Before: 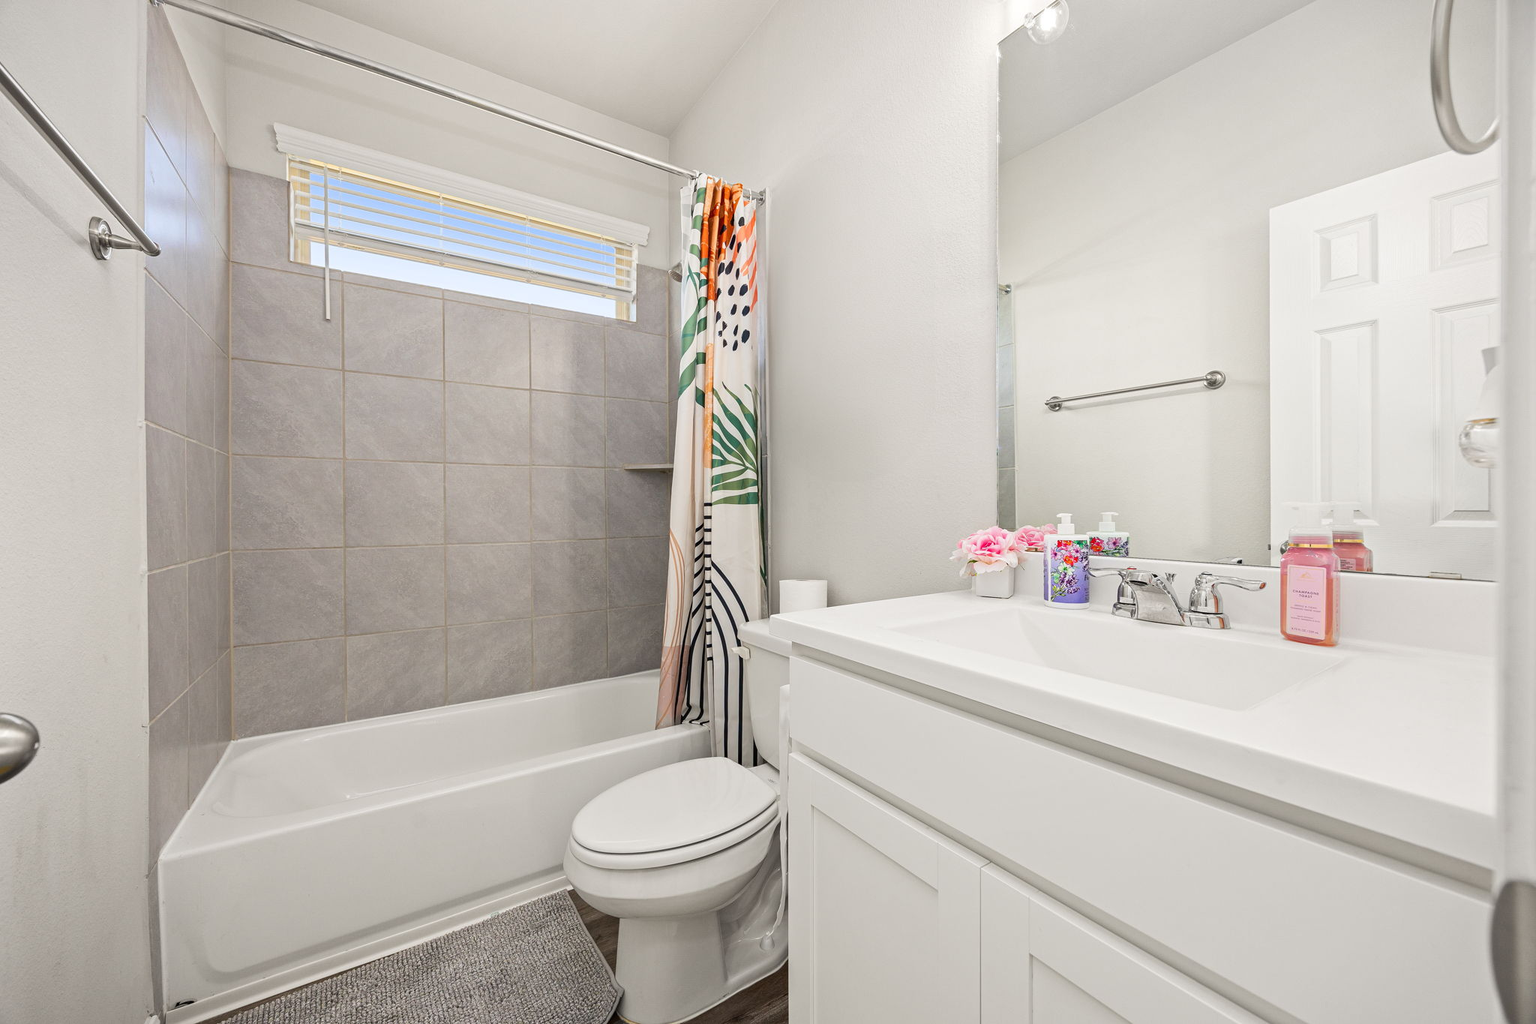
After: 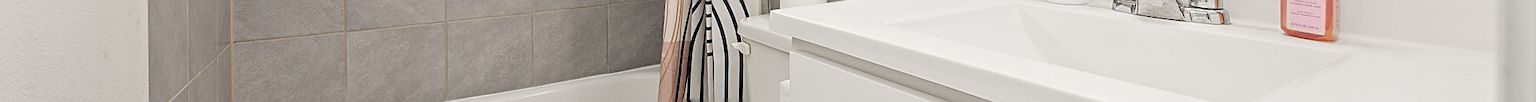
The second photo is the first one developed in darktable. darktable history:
crop and rotate: top 59.084%, bottom 30.916%
sharpen: on, module defaults
